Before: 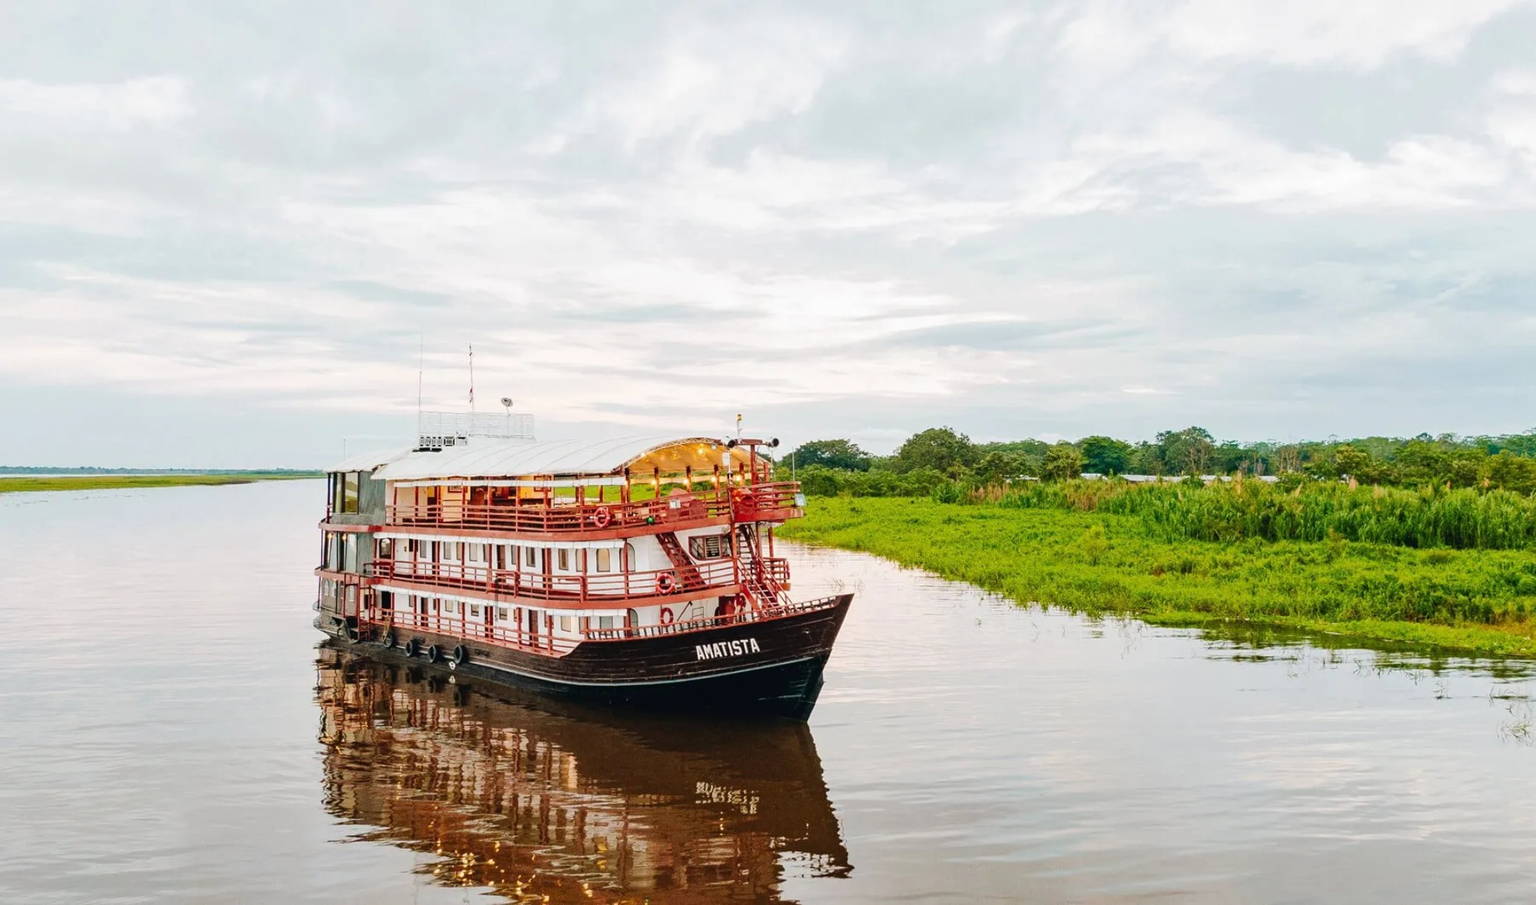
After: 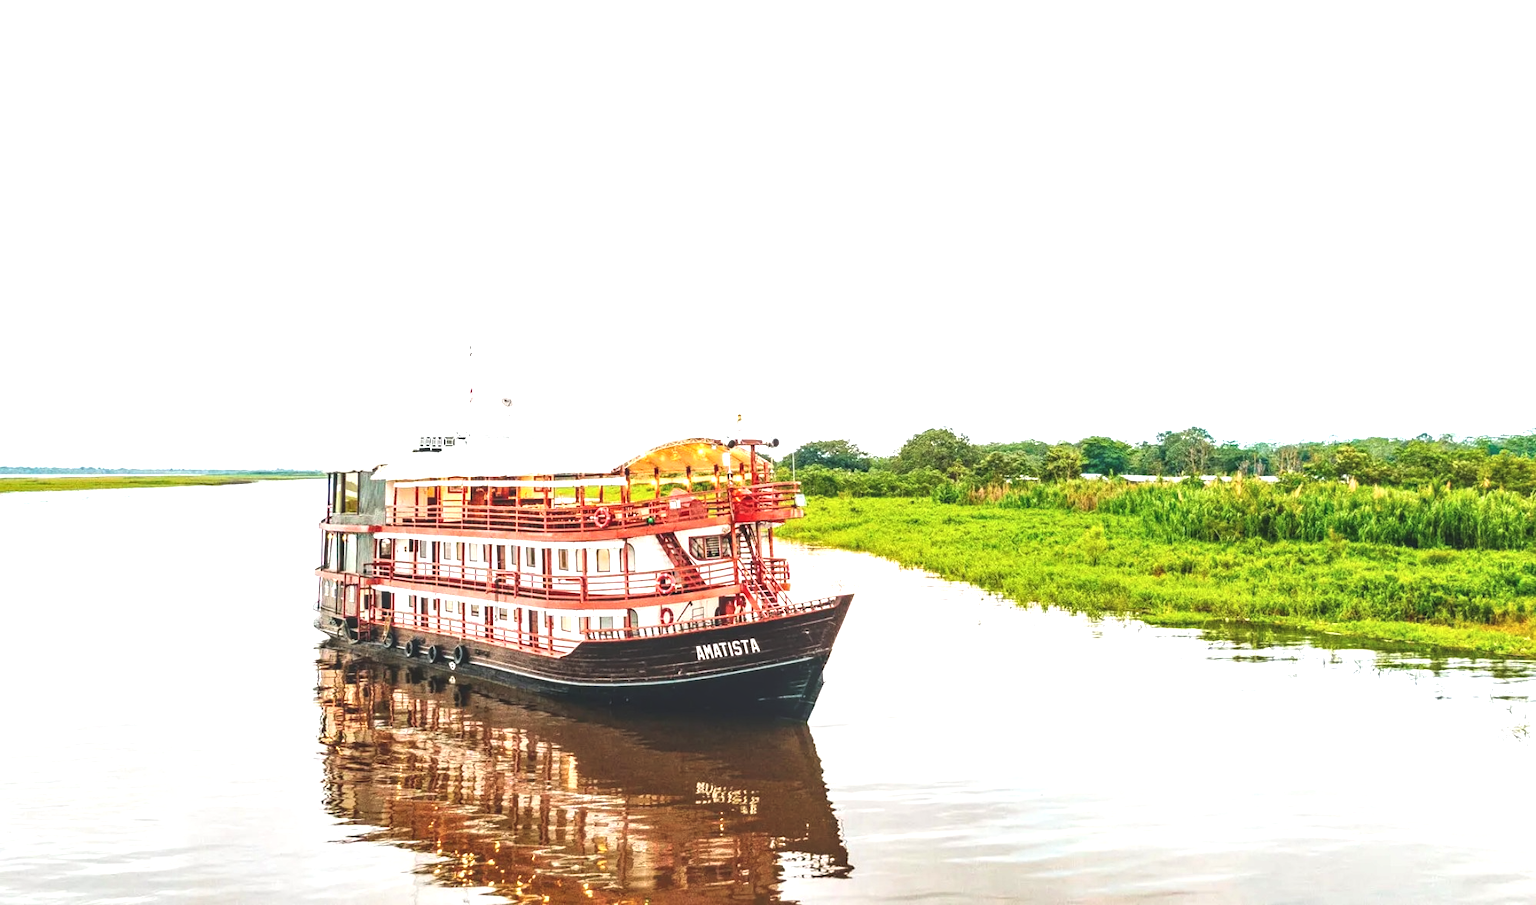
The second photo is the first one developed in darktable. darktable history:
local contrast: on, module defaults
exposure: black level correction -0.006, exposure 1 EV, compensate highlight preservation false
